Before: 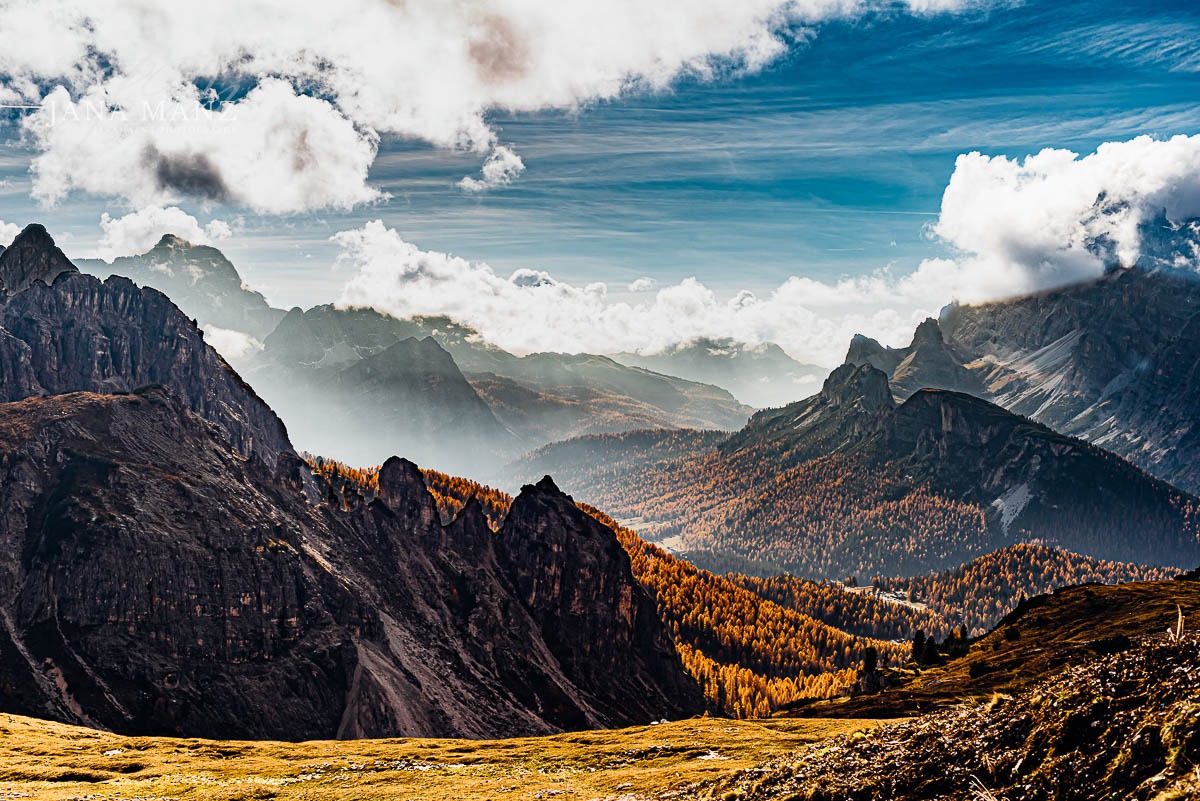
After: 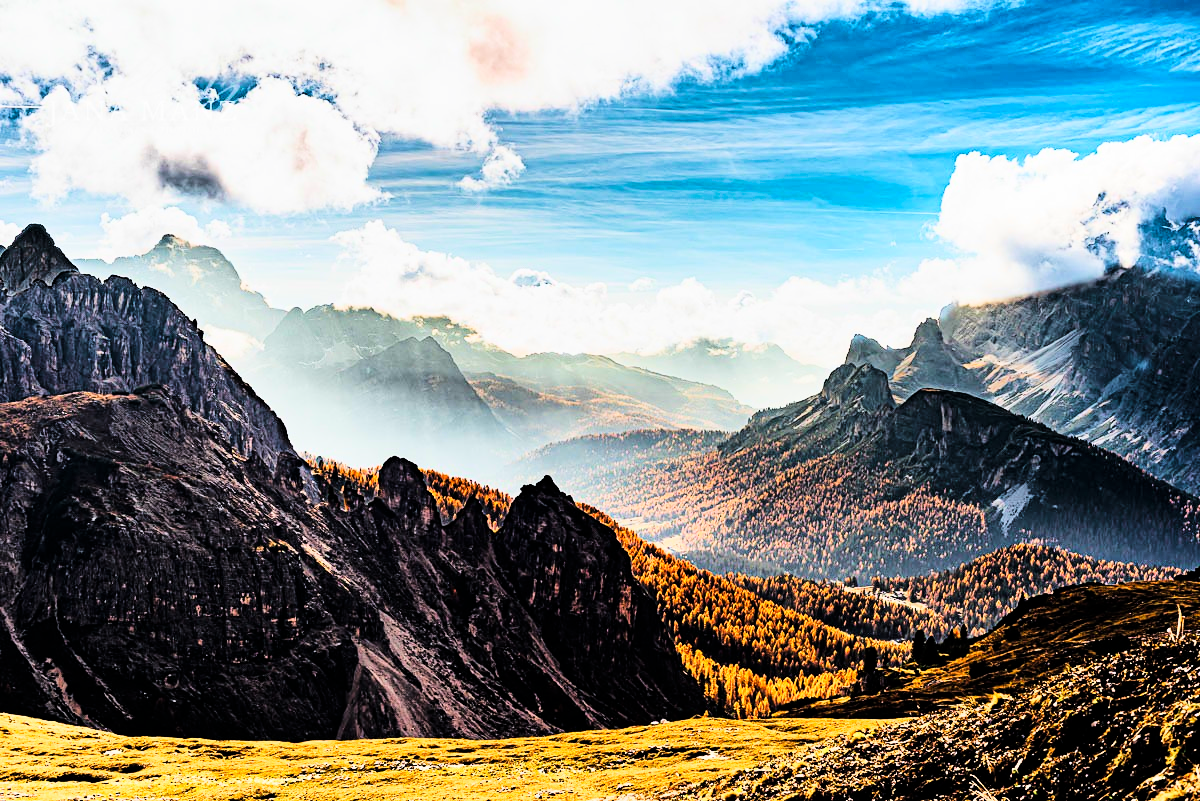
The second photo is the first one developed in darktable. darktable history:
velvia: on, module defaults
tone curve: curves: ch0 [(0, 0) (0.004, 0) (0.133, 0.071) (0.325, 0.456) (0.832, 0.957) (1, 1)], color space Lab, linked channels, preserve colors none
